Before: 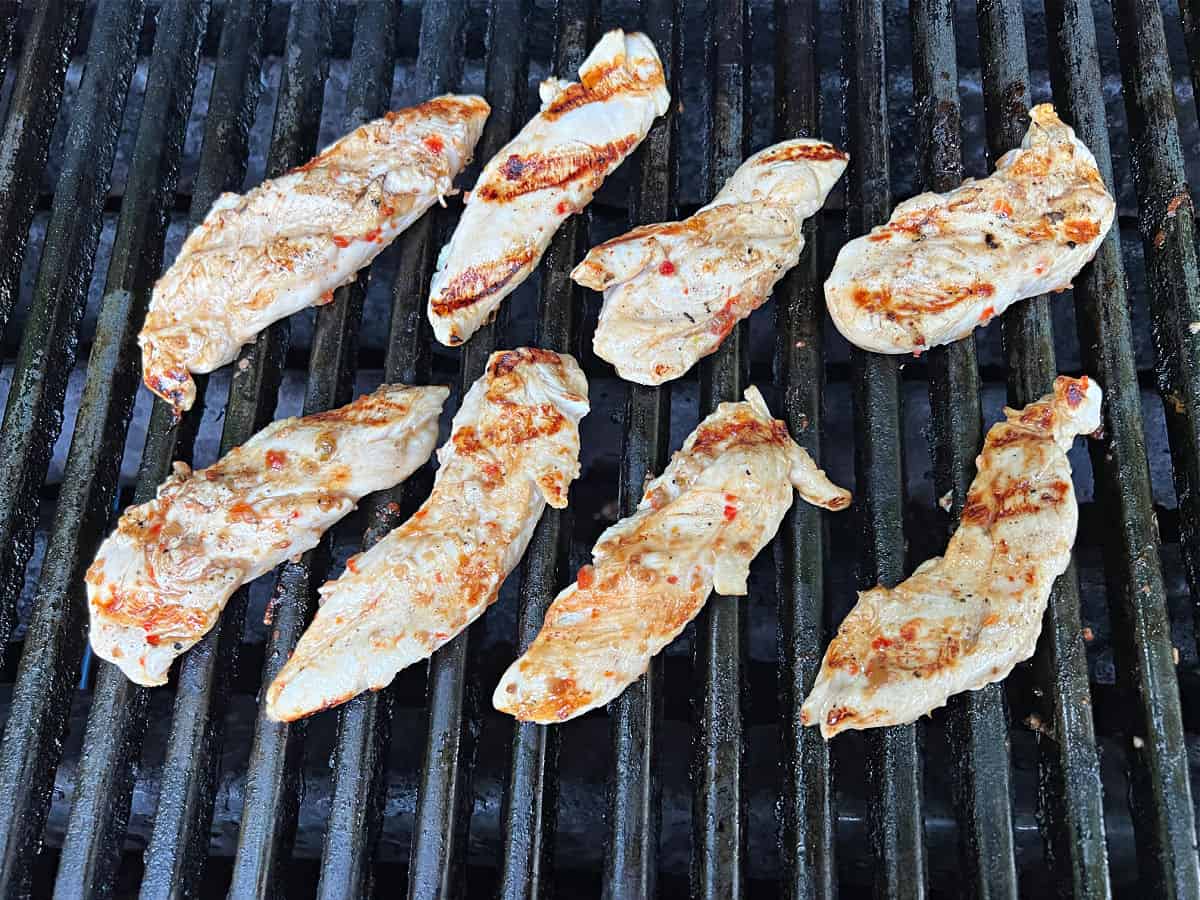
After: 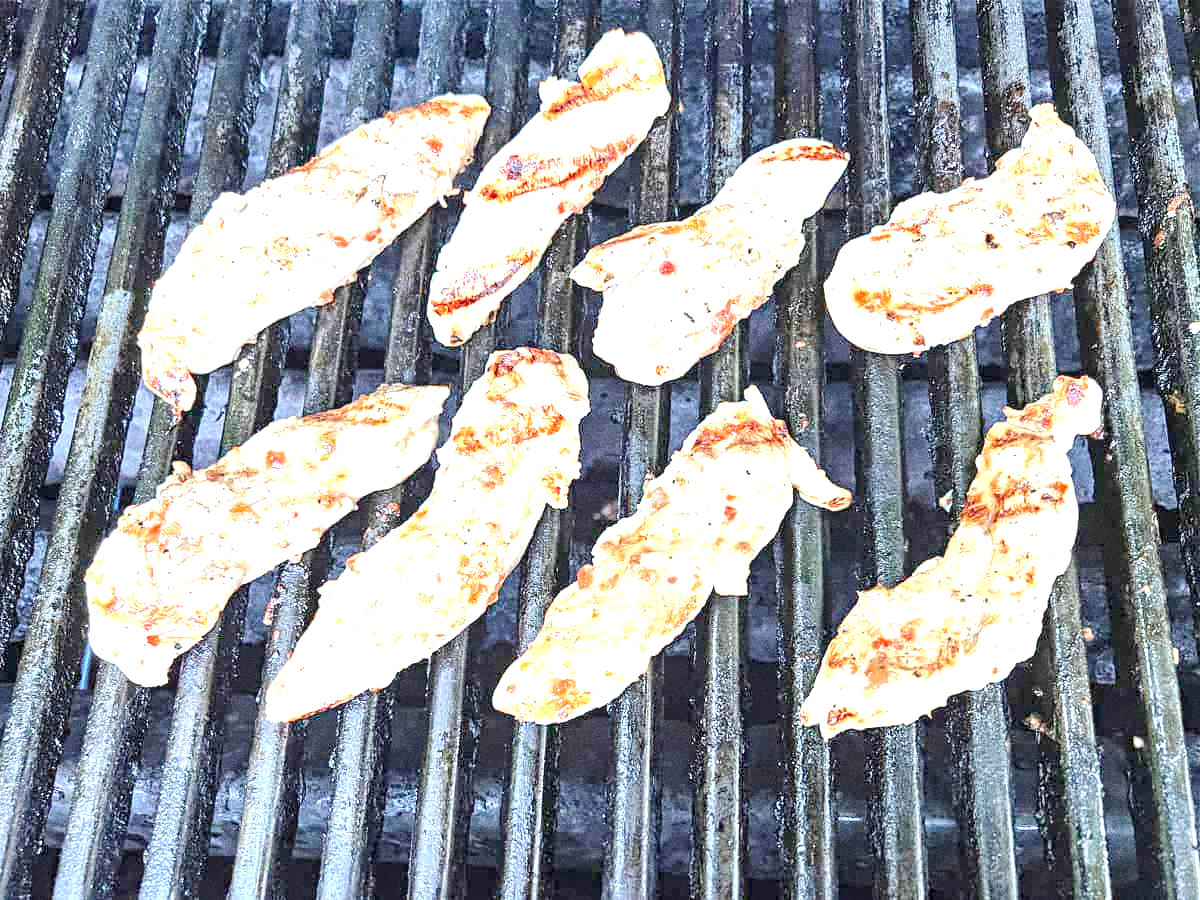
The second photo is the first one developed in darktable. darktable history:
local contrast: detail 130%
exposure: black level correction 0.001, exposure 1.646 EV, compensate exposure bias true, compensate highlight preservation false
grain: coarseness 0.09 ISO, strength 40%
base curve: curves: ch0 [(0, 0) (0.158, 0.273) (0.879, 0.895) (1, 1)], preserve colors none
